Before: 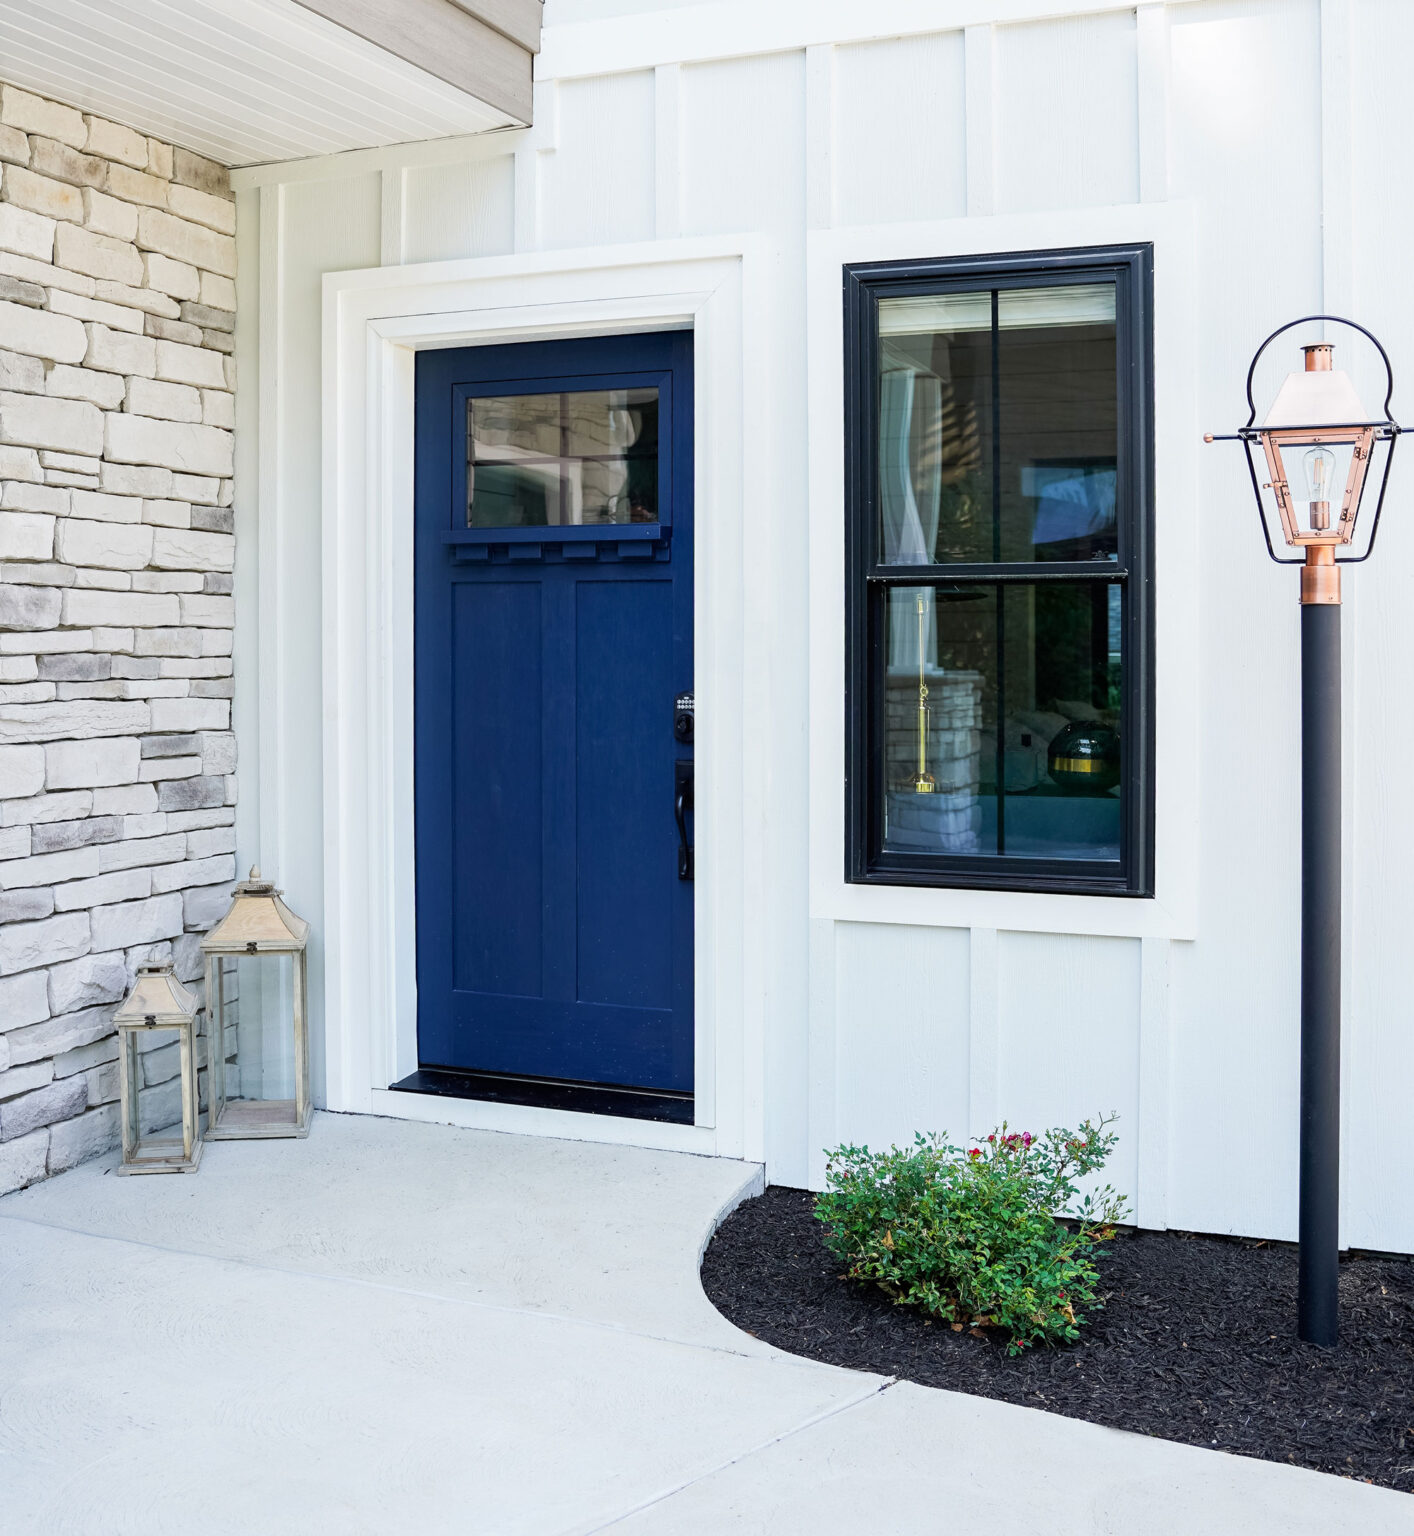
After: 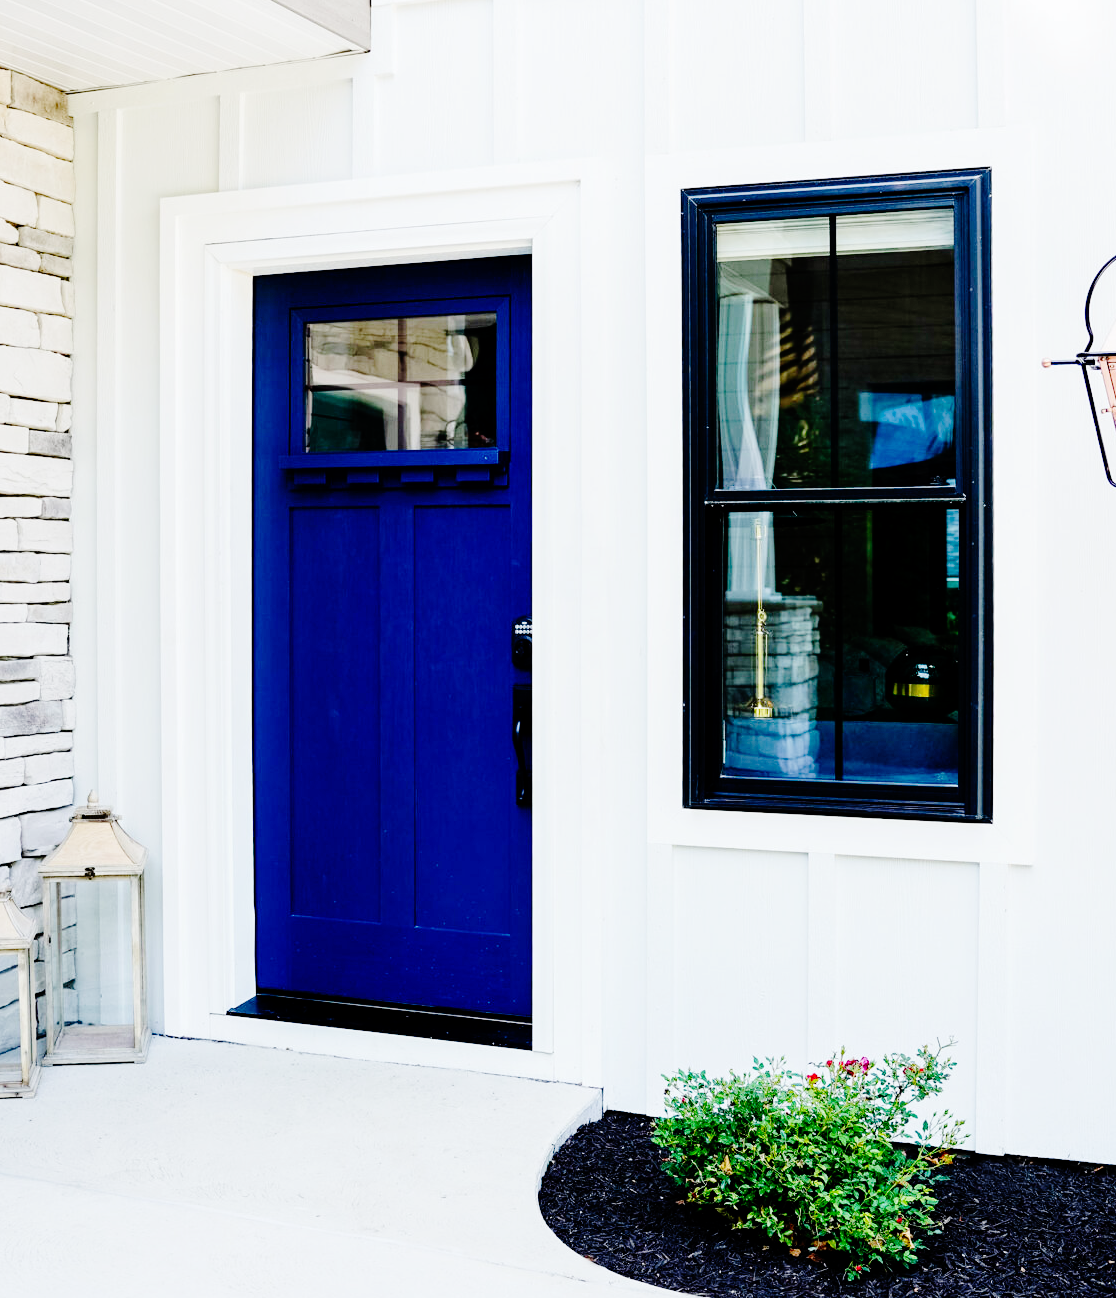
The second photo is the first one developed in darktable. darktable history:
crop: left 11.507%, top 4.889%, right 9.567%, bottom 10.554%
exposure: black level correction 0.005, exposure 0.016 EV, compensate exposure bias true, compensate highlight preservation false
base curve: curves: ch0 [(0, 0) (0.036, 0.01) (0.123, 0.254) (0.258, 0.504) (0.507, 0.748) (1, 1)], preserve colors none
